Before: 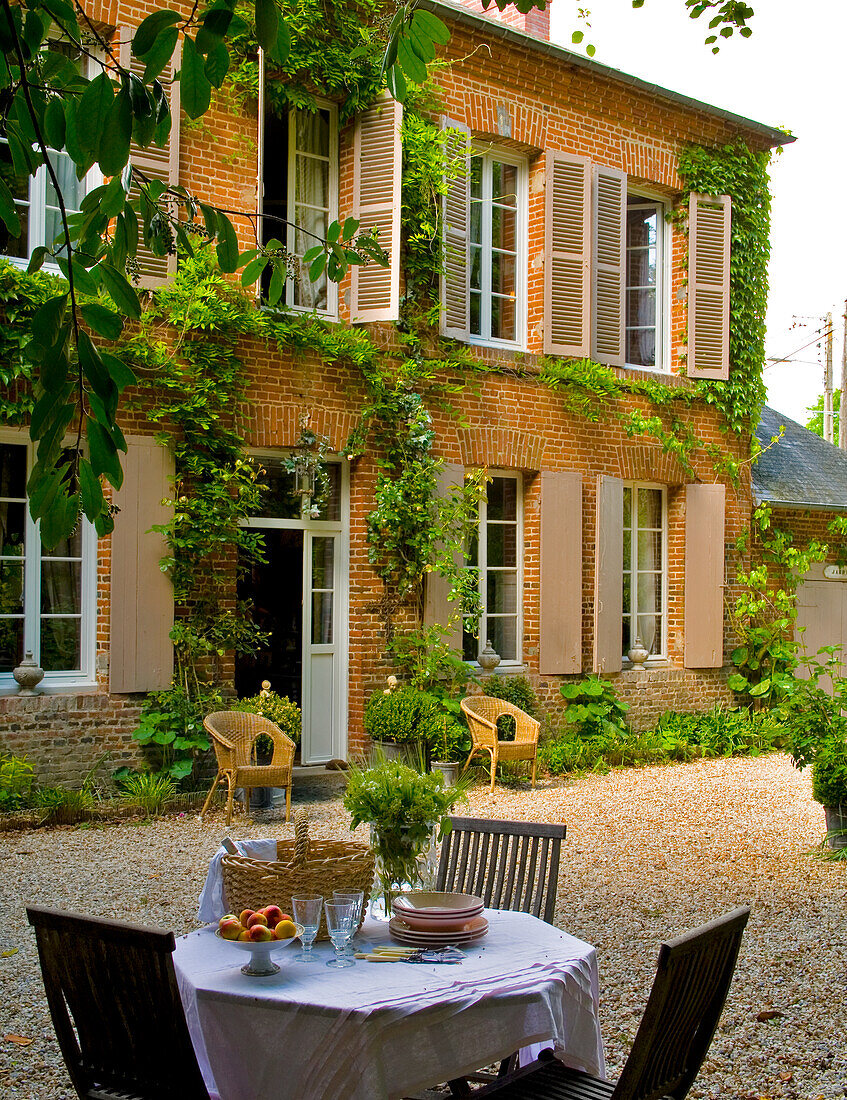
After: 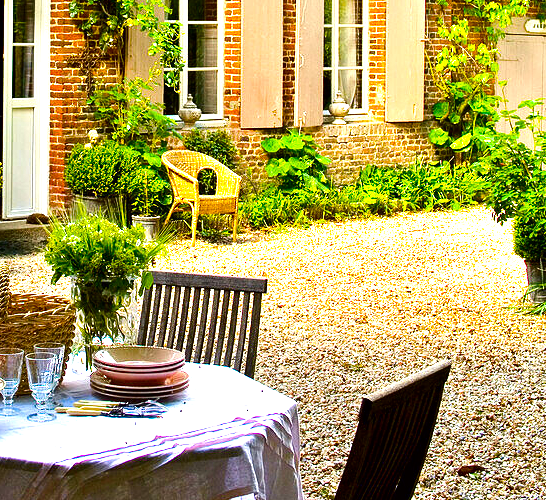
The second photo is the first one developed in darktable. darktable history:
crop and rotate: left 35.44%, top 49.707%, bottom 4.815%
exposure: exposure -0.06 EV, compensate highlight preservation false
levels: levels [0, 0.352, 0.703]
tone curve: curves: ch0 [(0, 0) (0.739, 0.837) (1, 1)]; ch1 [(0, 0) (0.226, 0.261) (0.383, 0.397) (0.462, 0.473) (0.498, 0.502) (0.521, 0.52) (0.578, 0.57) (1, 1)]; ch2 [(0, 0) (0.438, 0.456) (0.5, 0.5) (0.547, 0.557) (0.597, 0.58) (0.629, 0.603) (1, 1)], color space Lab, independent channels, preserve colors none
filmic rgb: black relative exposure -11.37 EV, white relative exposure 3.24 EV, hardness 6.69
color correction: highlights b* -0.029, saturation 1.1
contrast brightness saturation: contrast 0.123, brightness -0.121, saturation 0.197
color balance rgb: shadows lift › hue 85.25°, perceptual saturation grading › global saturation 0.935%, global vibrance 16.269%, saturation formula JzAzBz (2021)
